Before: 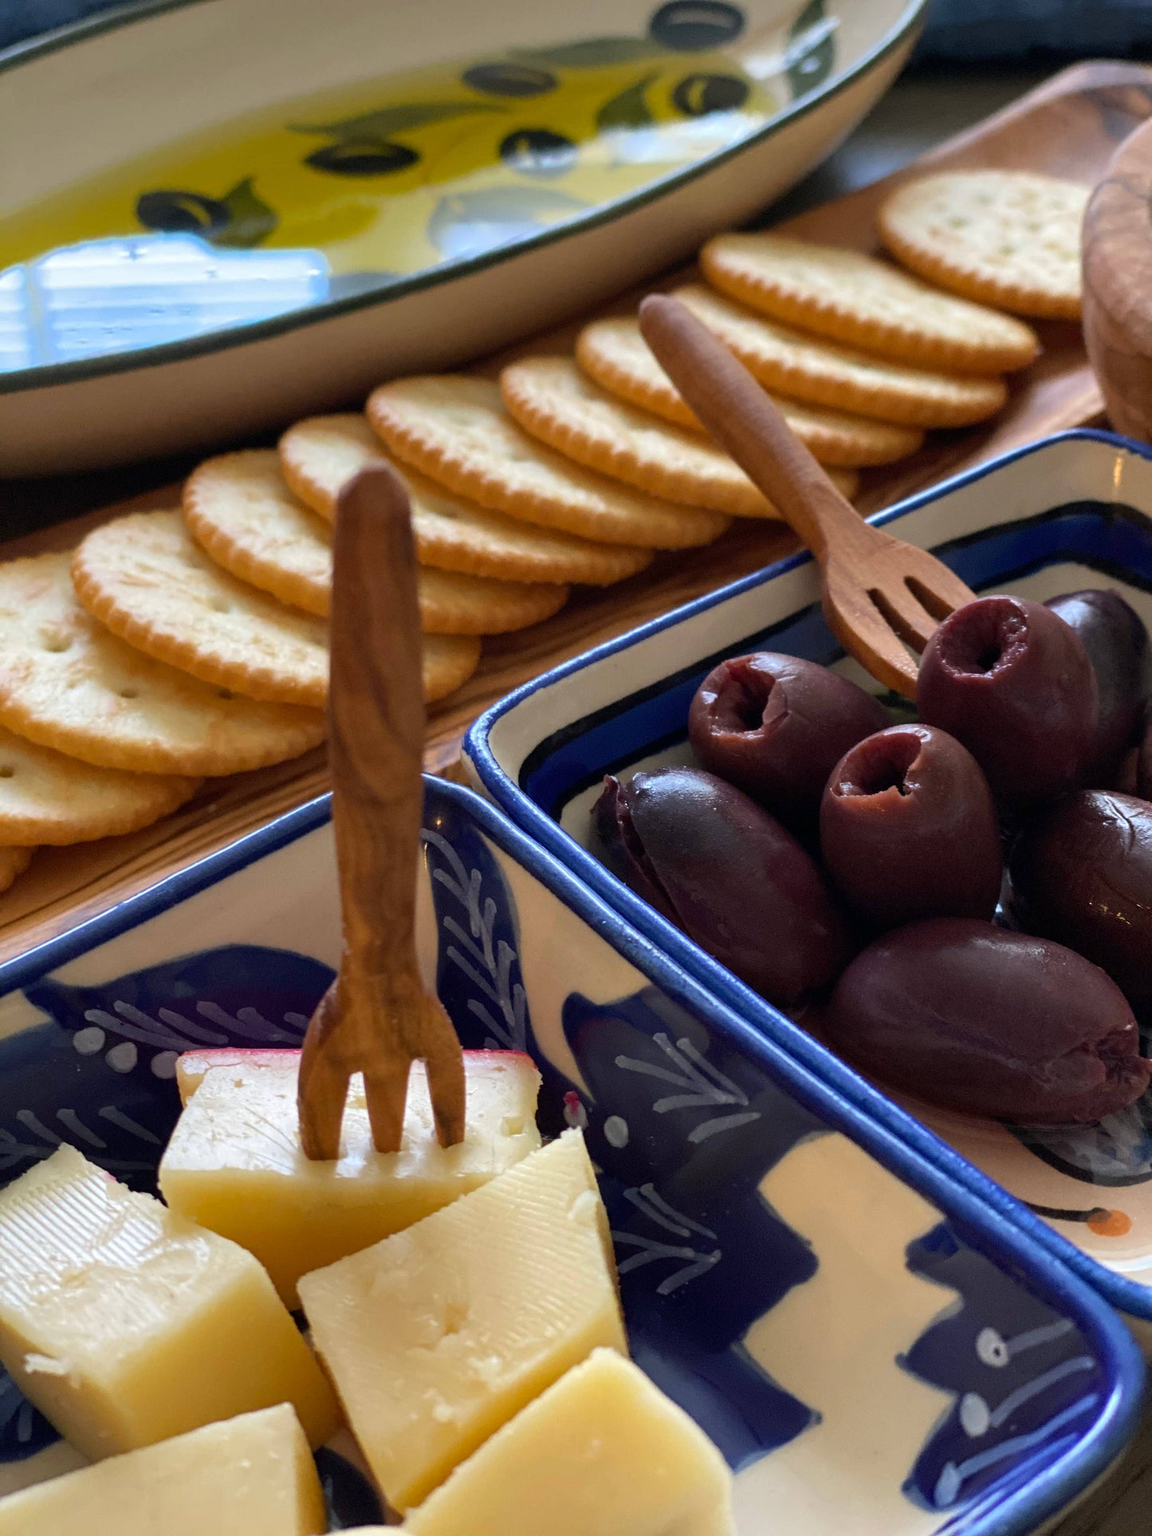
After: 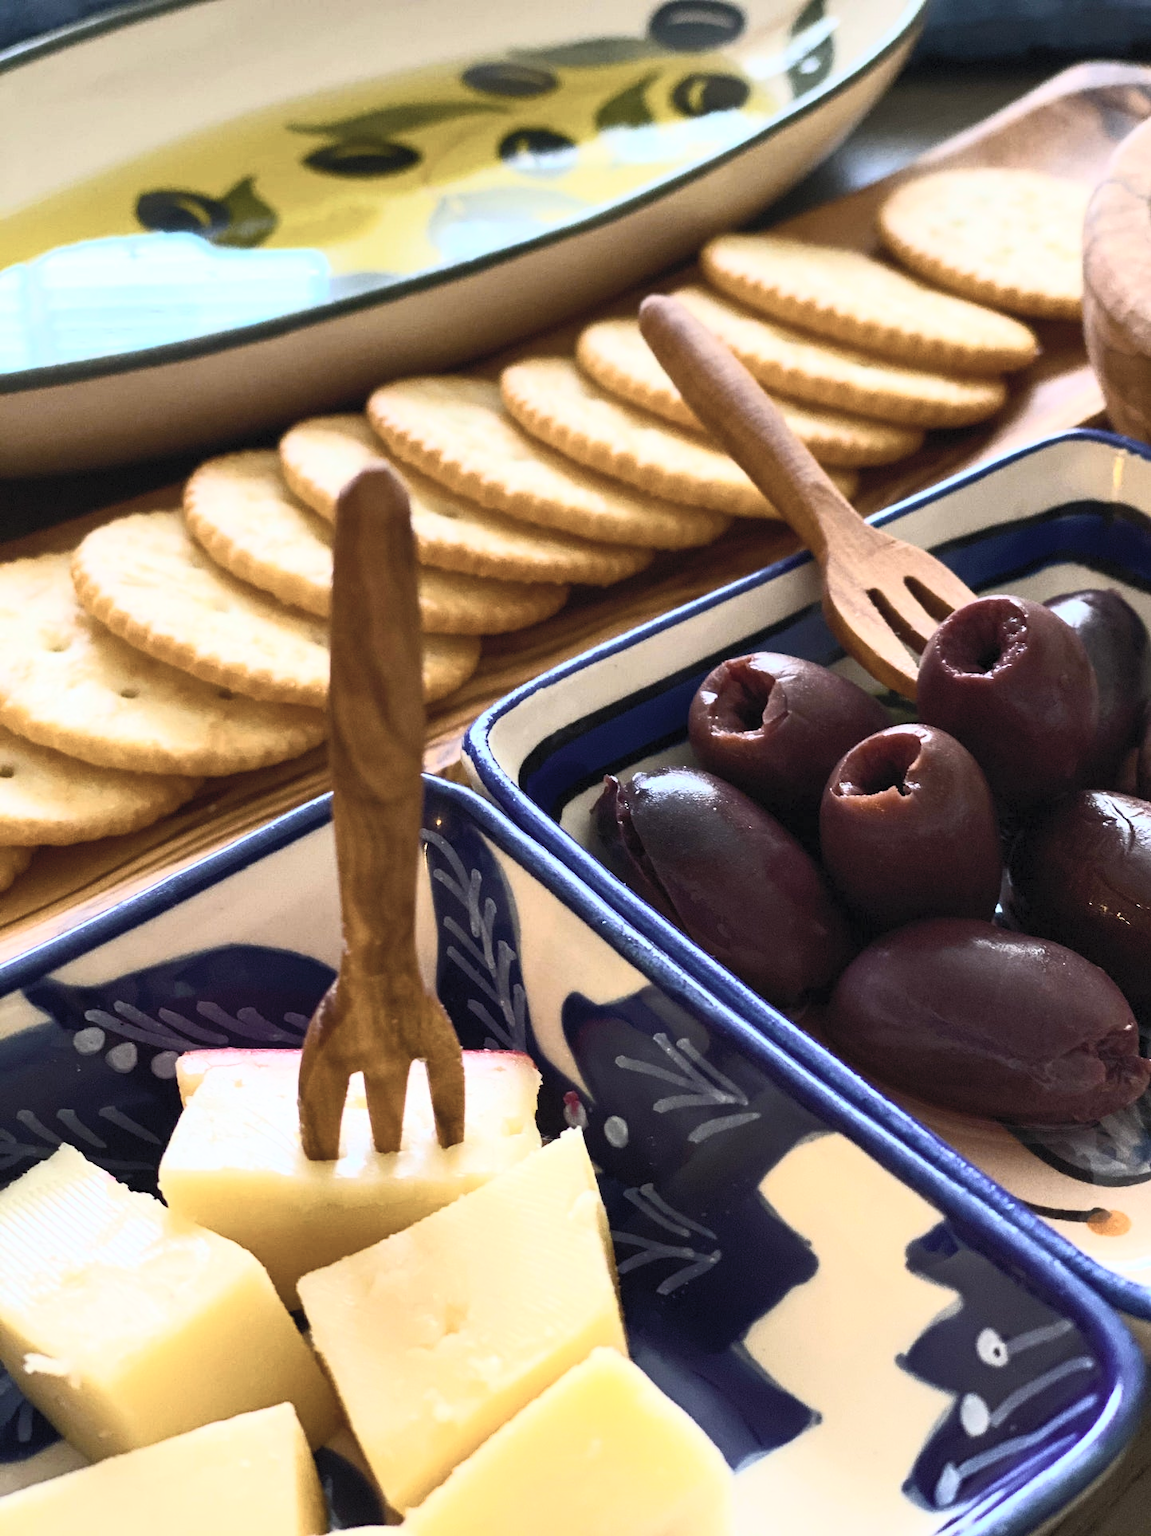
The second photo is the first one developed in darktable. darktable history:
contrast brightness saturation: contrast 0.57, brightness 0.57, saturation -0.34
color balance rgb: perceptual saturation grading › global saturation 30%, global vibrance 20%
